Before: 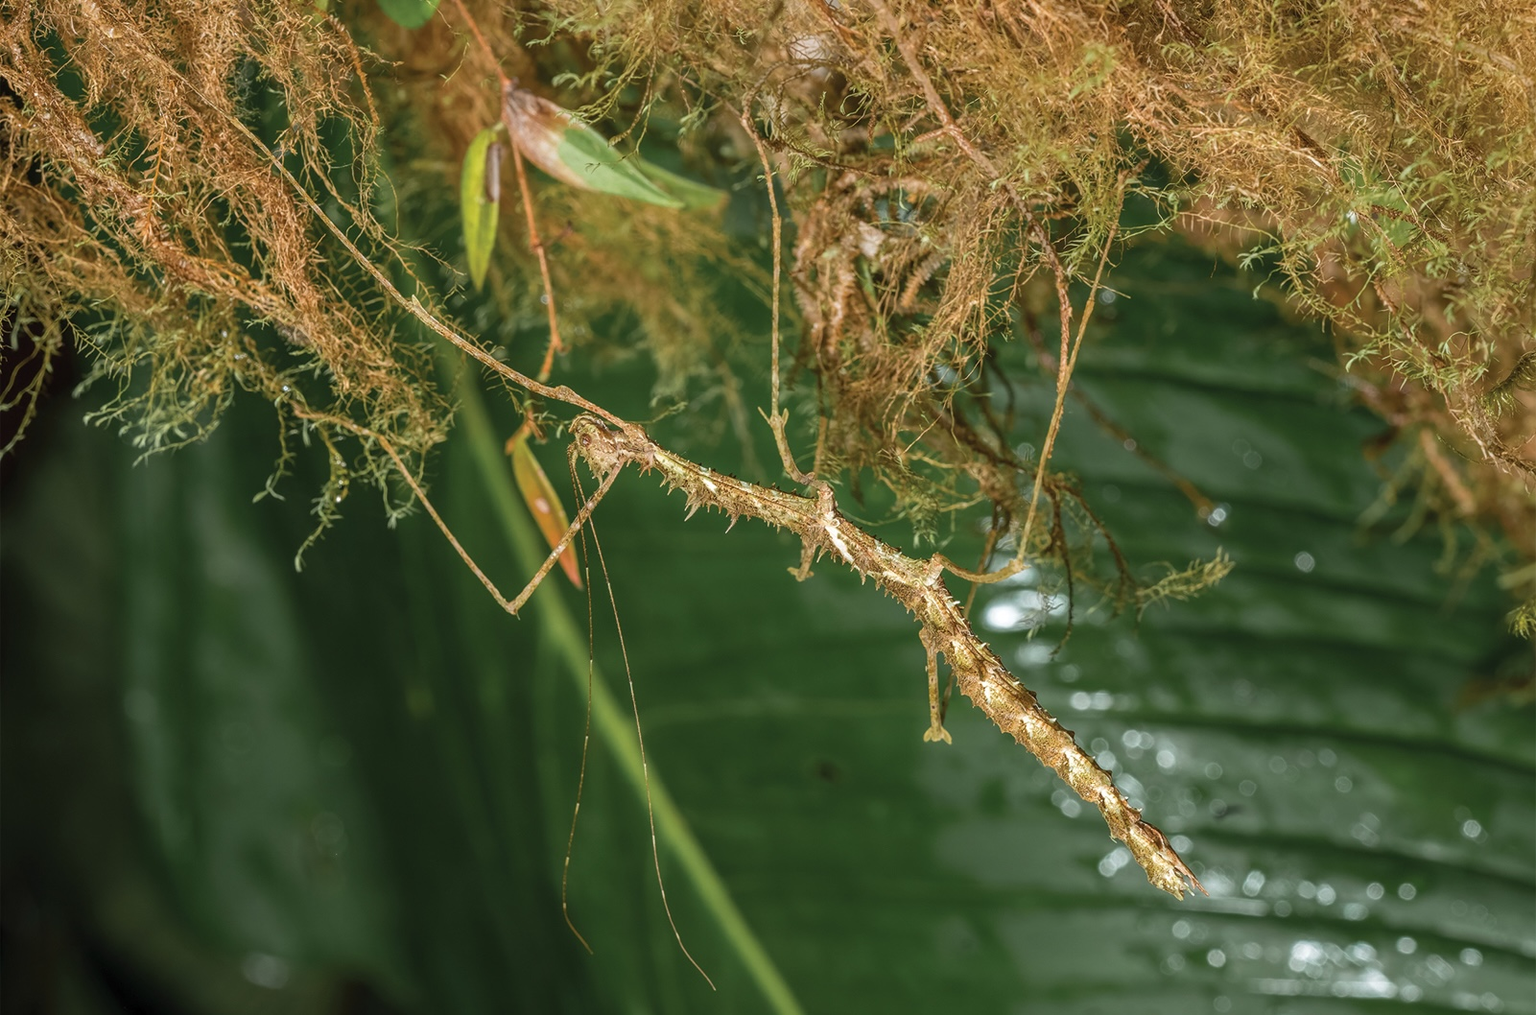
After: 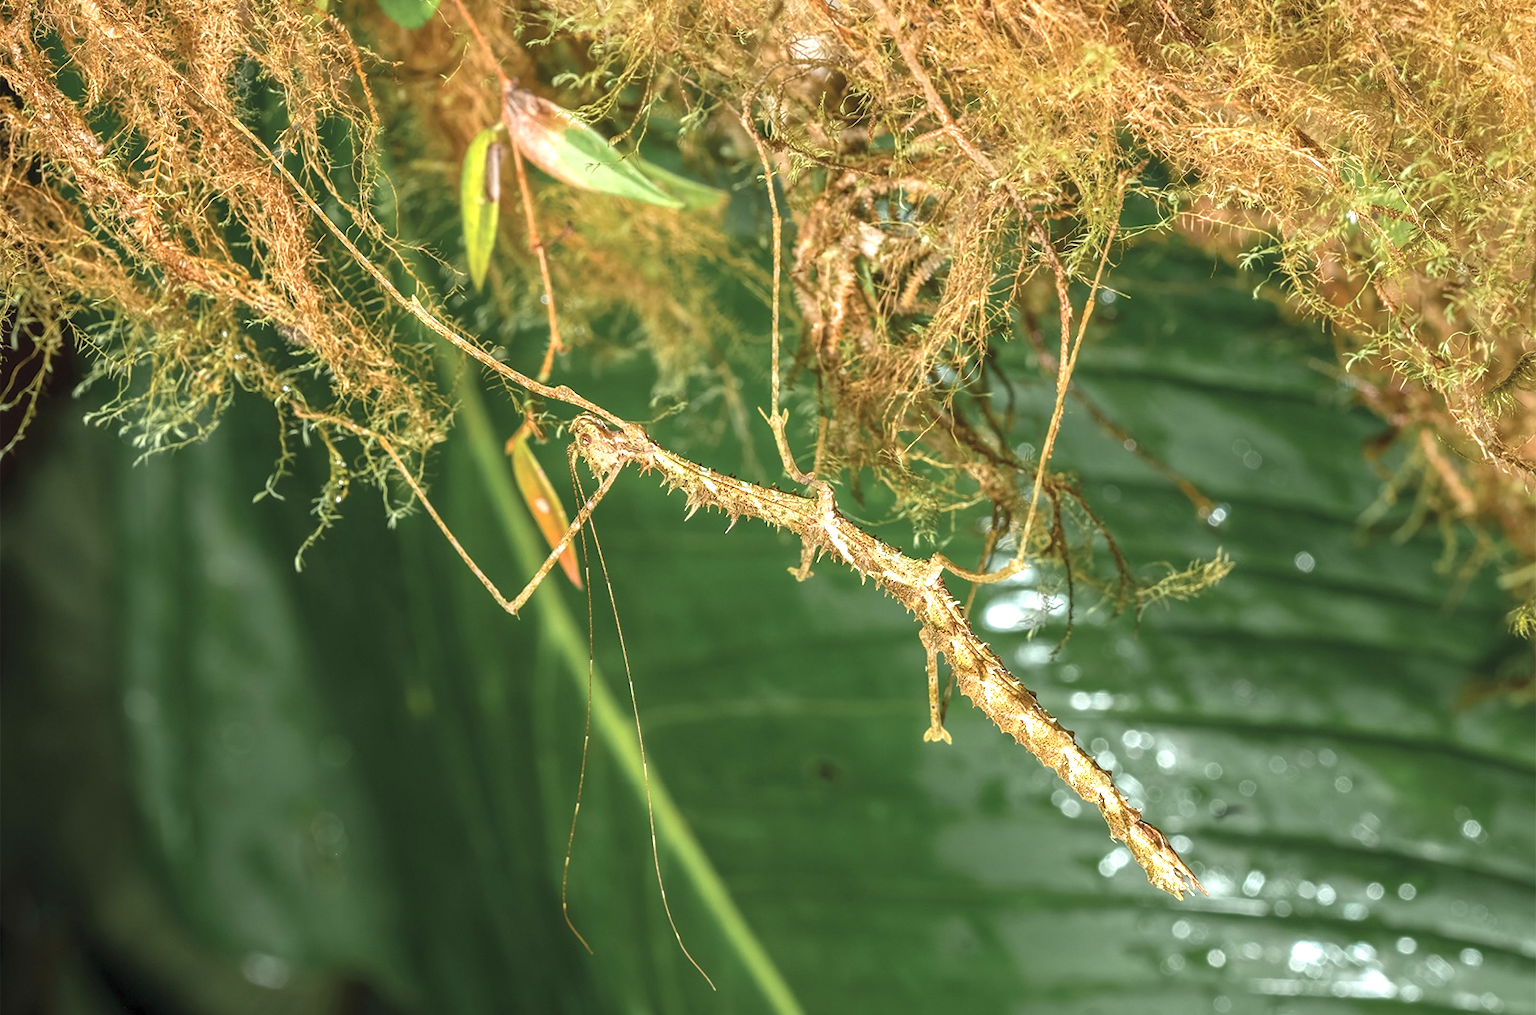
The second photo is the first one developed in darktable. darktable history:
exposure: black level correction 0, exposure 0.949 EV, compensate highlight preservation false
